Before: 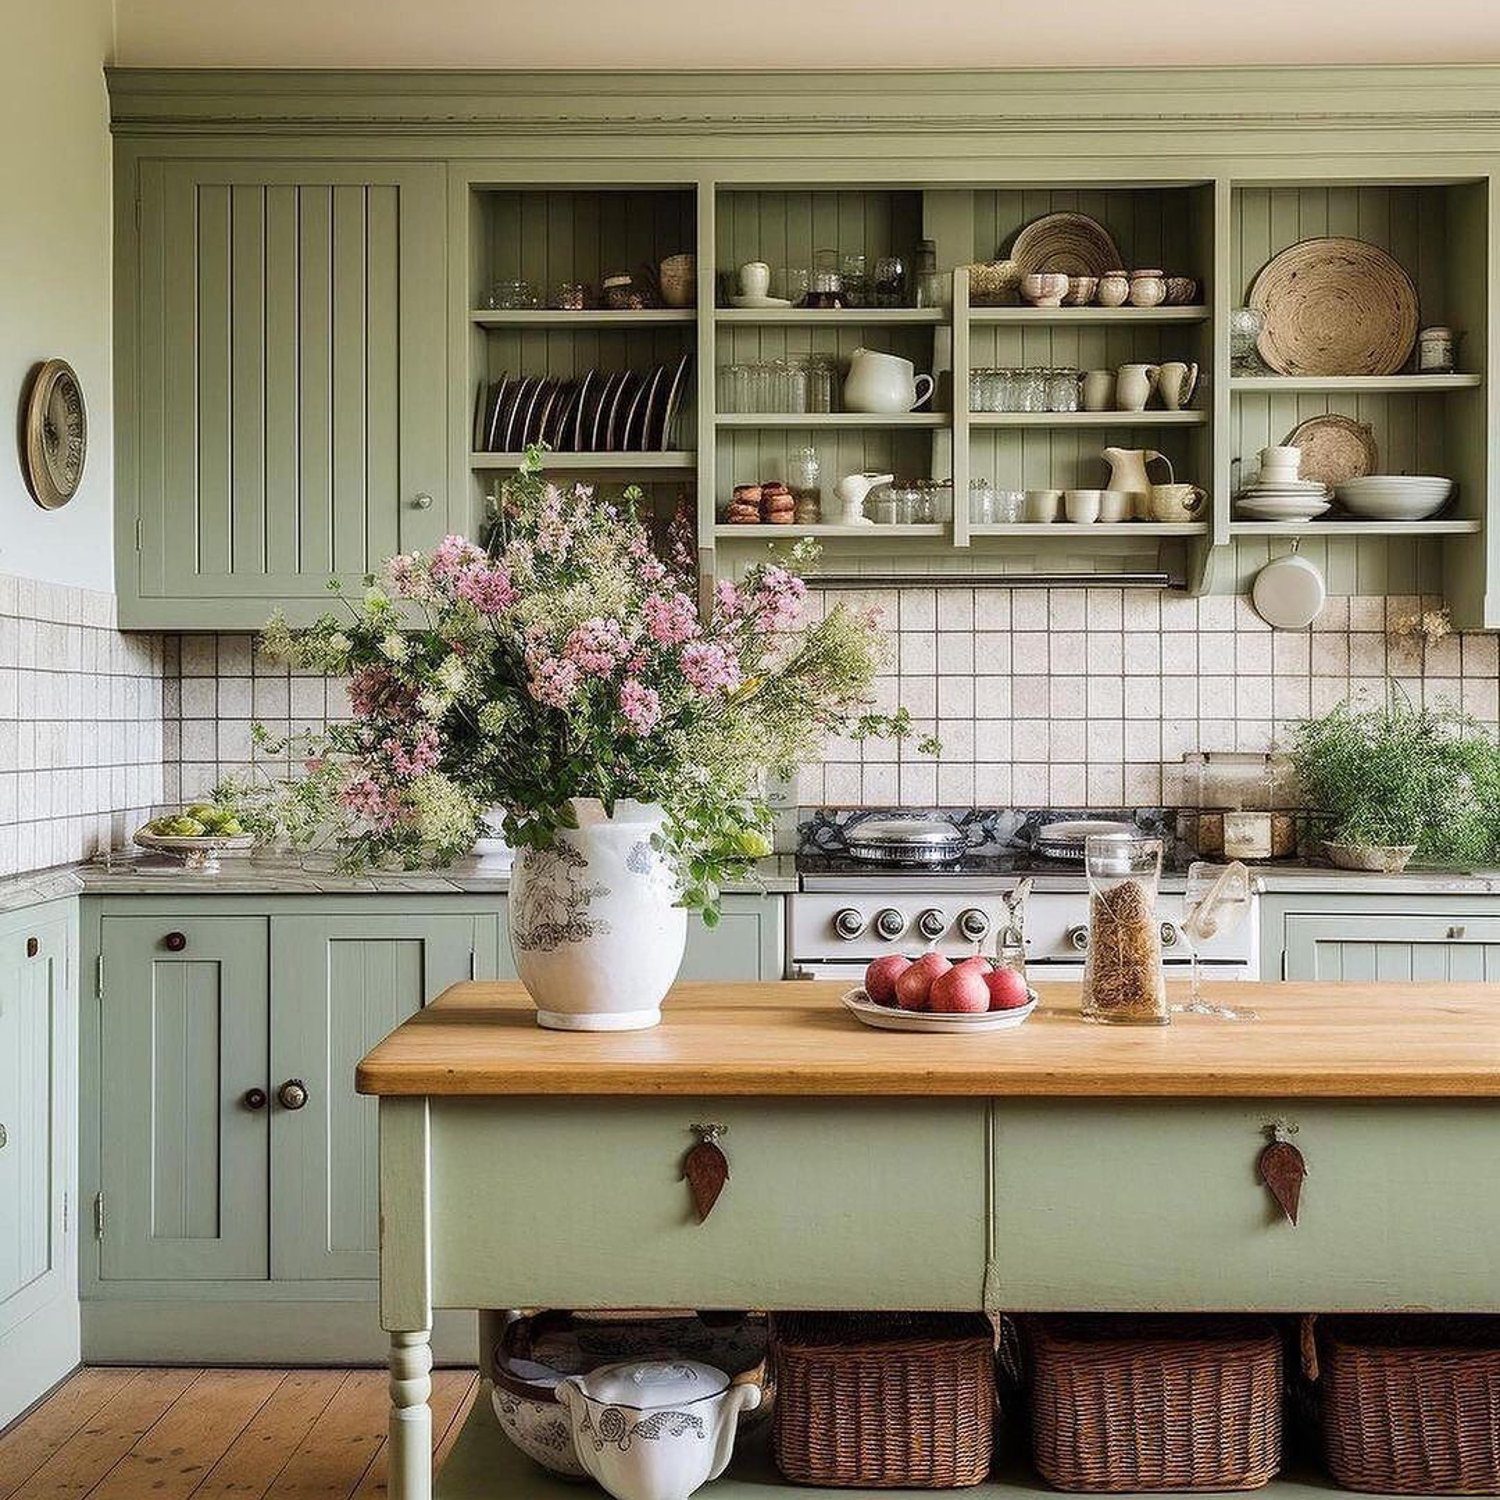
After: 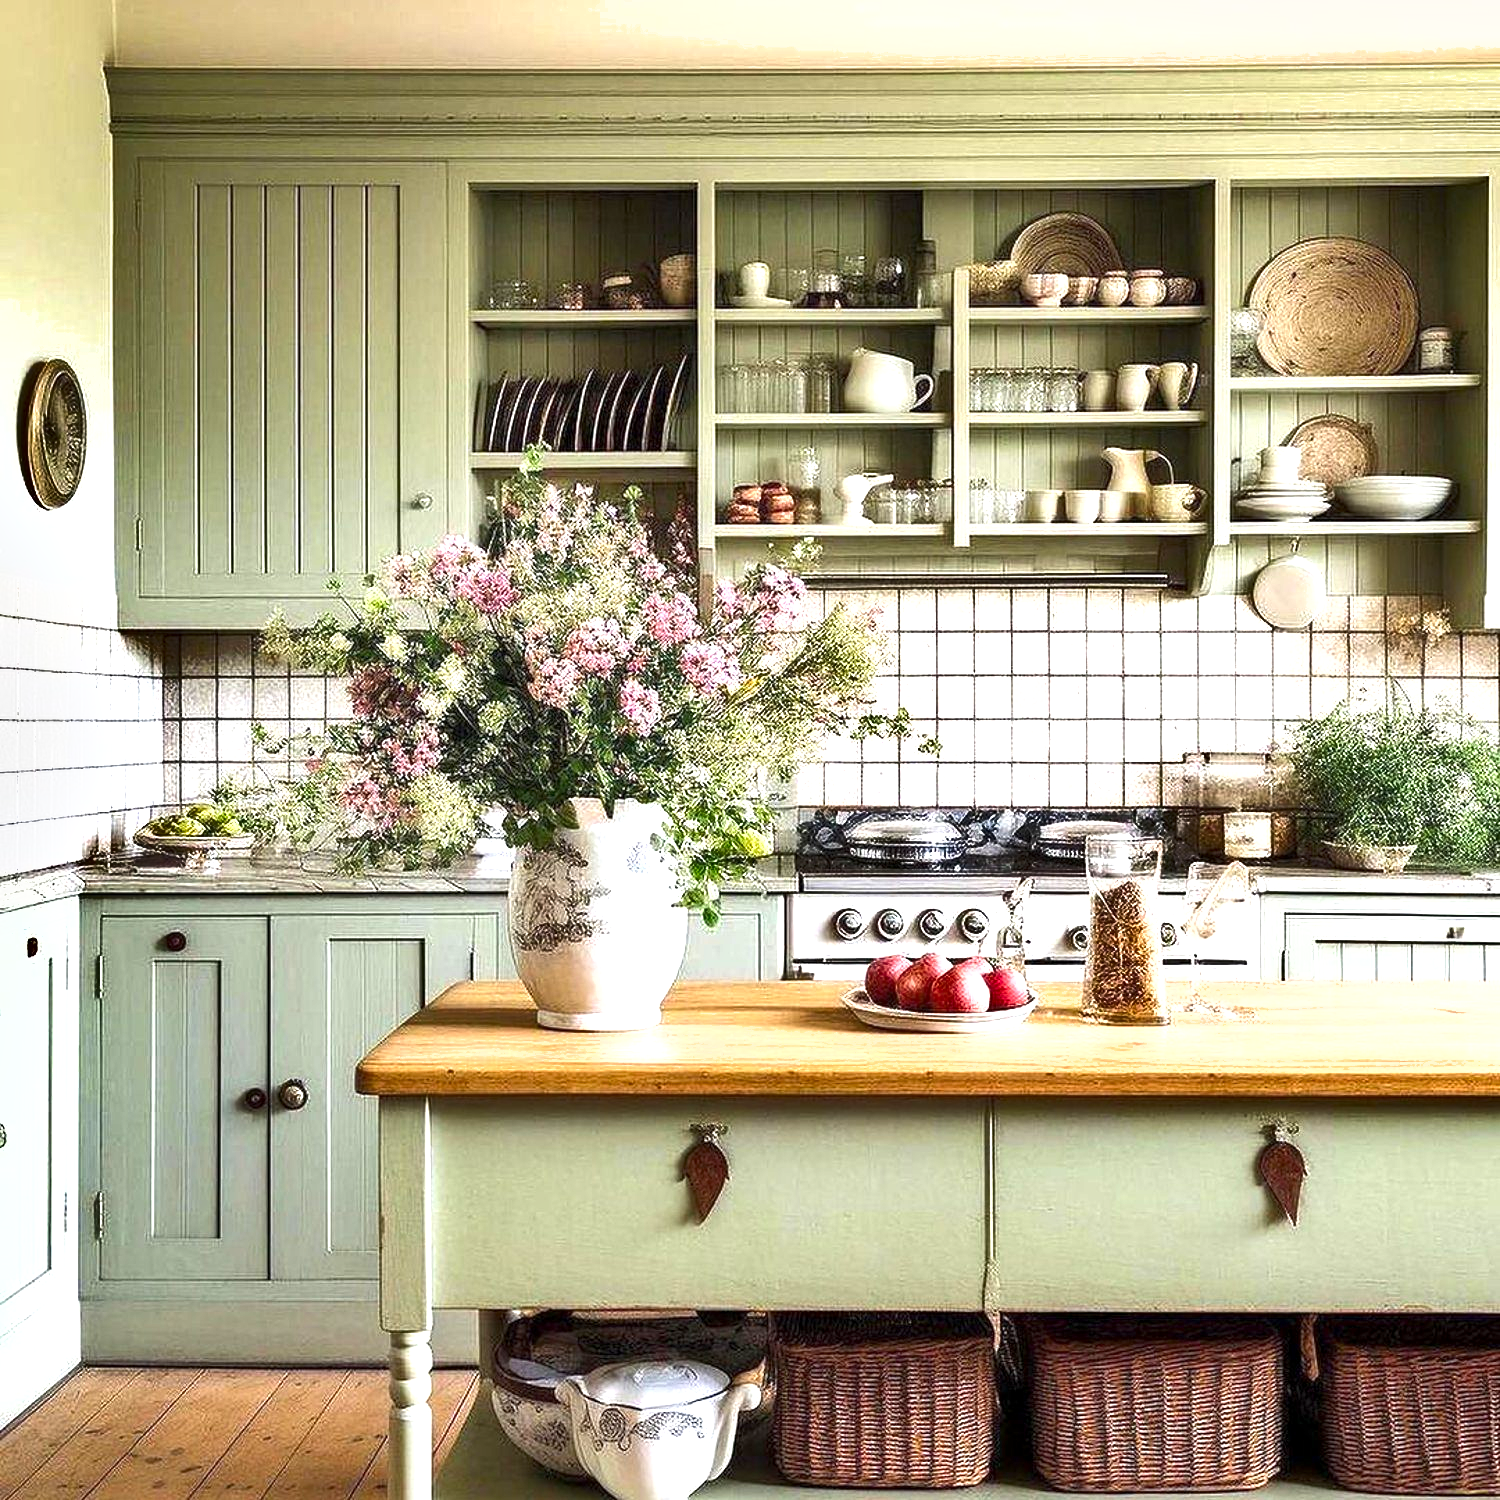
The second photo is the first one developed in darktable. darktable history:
shadows and highlights: low approximation 0.01, soften with gaussian
tone equalizer: on, module defaults
exposure: black level correction 0.001, exposure 1.053 EV, compensate exposure bias true, compensate highlight preservation false
